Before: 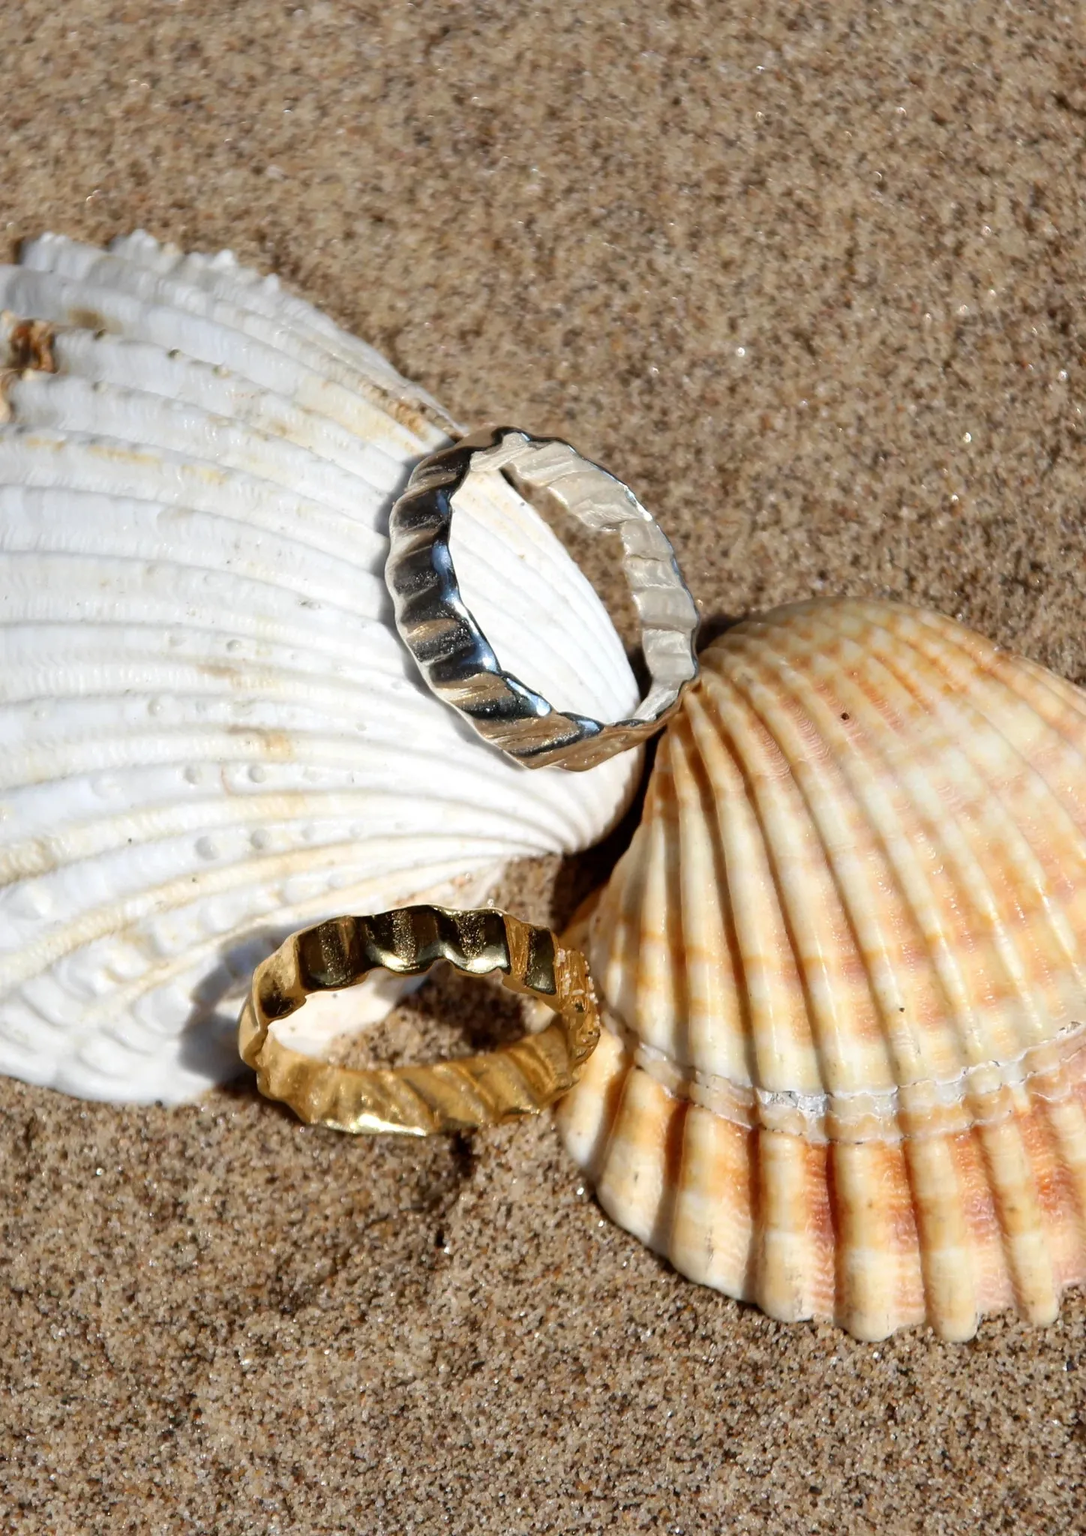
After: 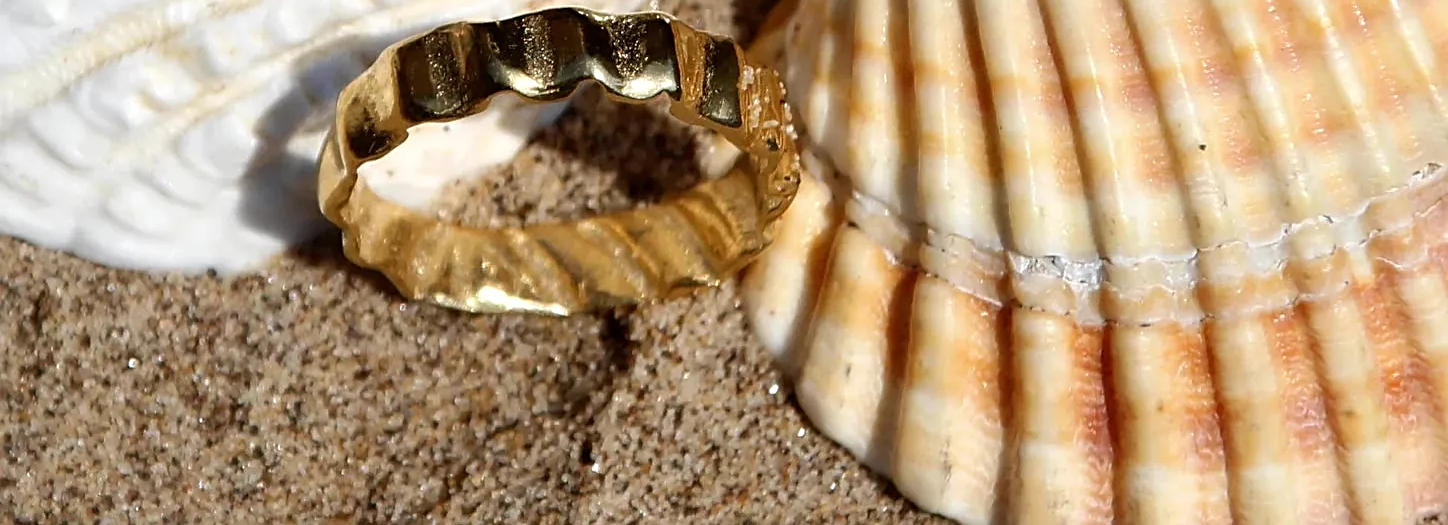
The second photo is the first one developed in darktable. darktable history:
sharpen: on, module defaults
tone equalizer: edges refinement/feathering 500, mask exposure compensation -1.57 EV, preserve details no
crop and rotate: top 58.591%, bottom 15.732%
